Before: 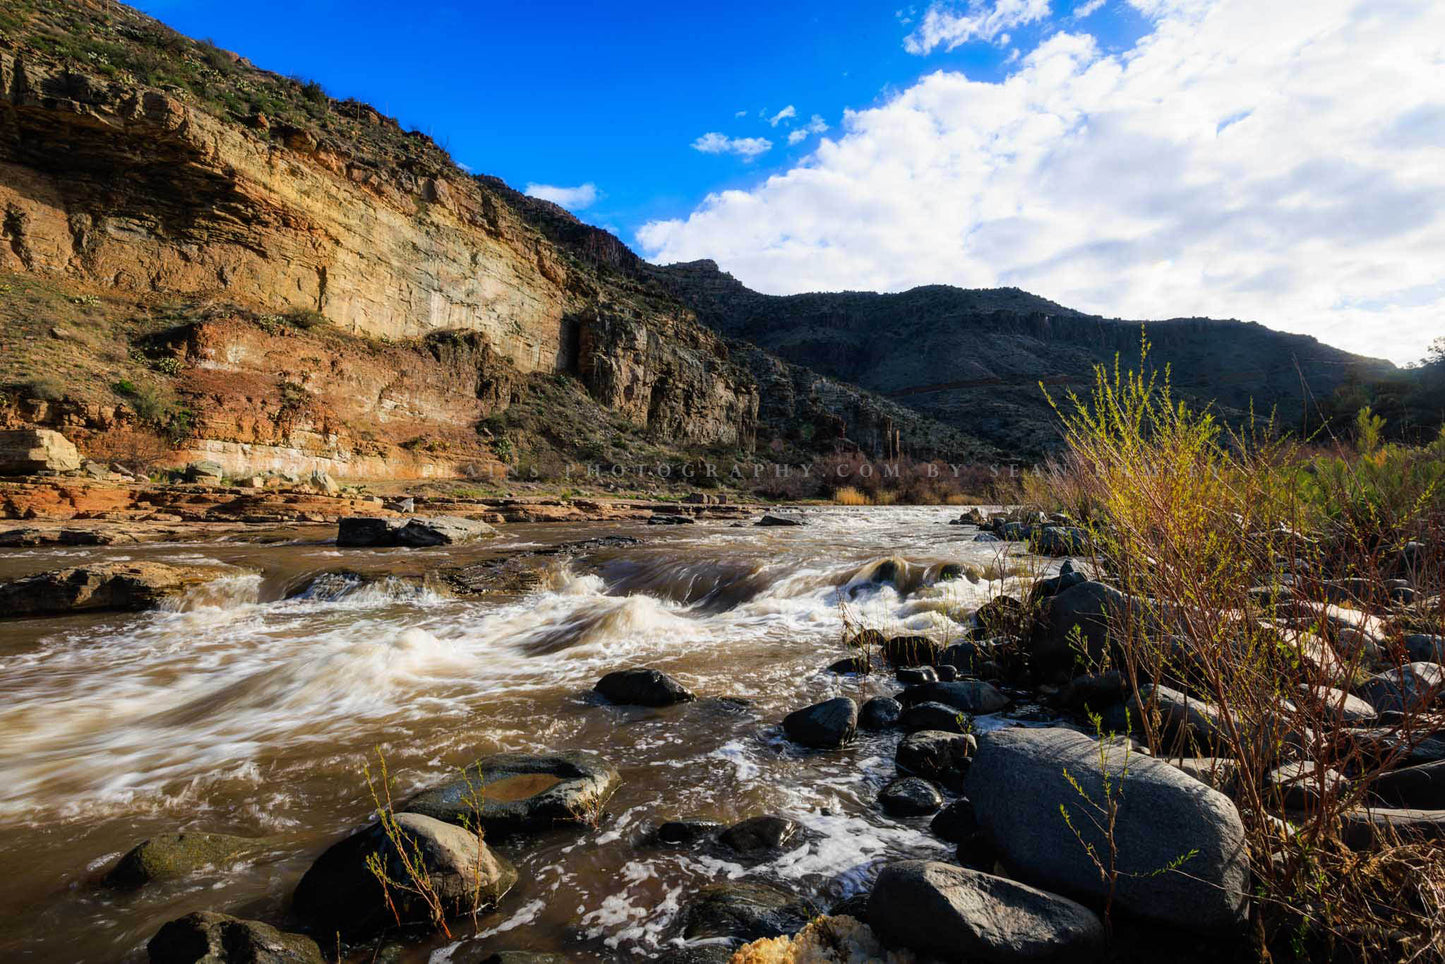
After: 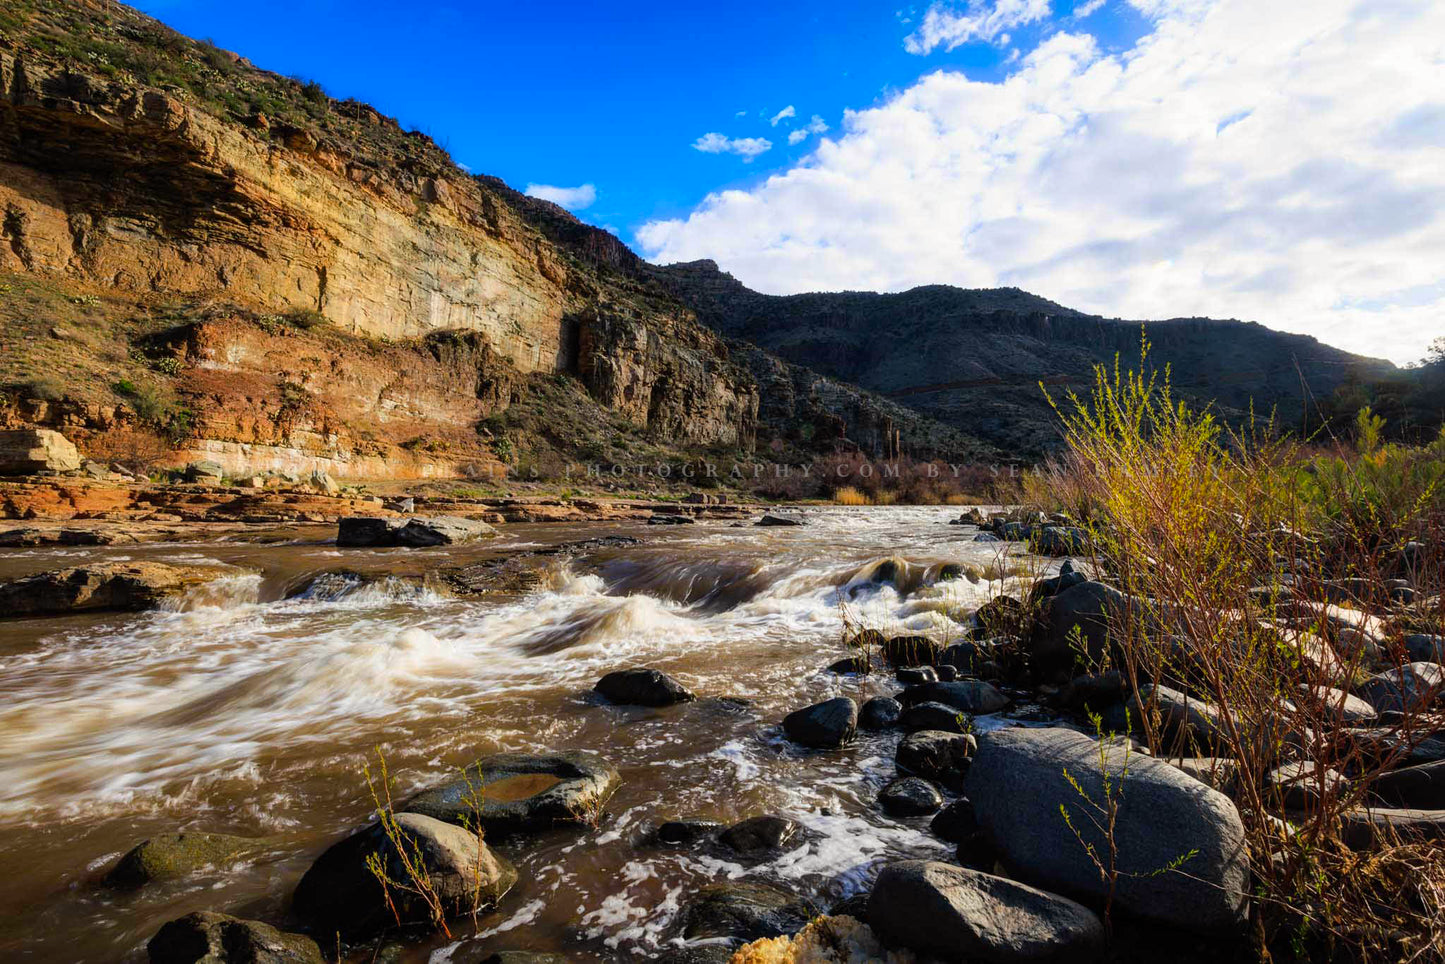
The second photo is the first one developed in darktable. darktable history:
color balance rgb: power › luminance 0.781%, power › chroma 0.381%, power › hue 34.59°, perceptual saturation grading › global saturation 0.733%, global vibrance 20%
